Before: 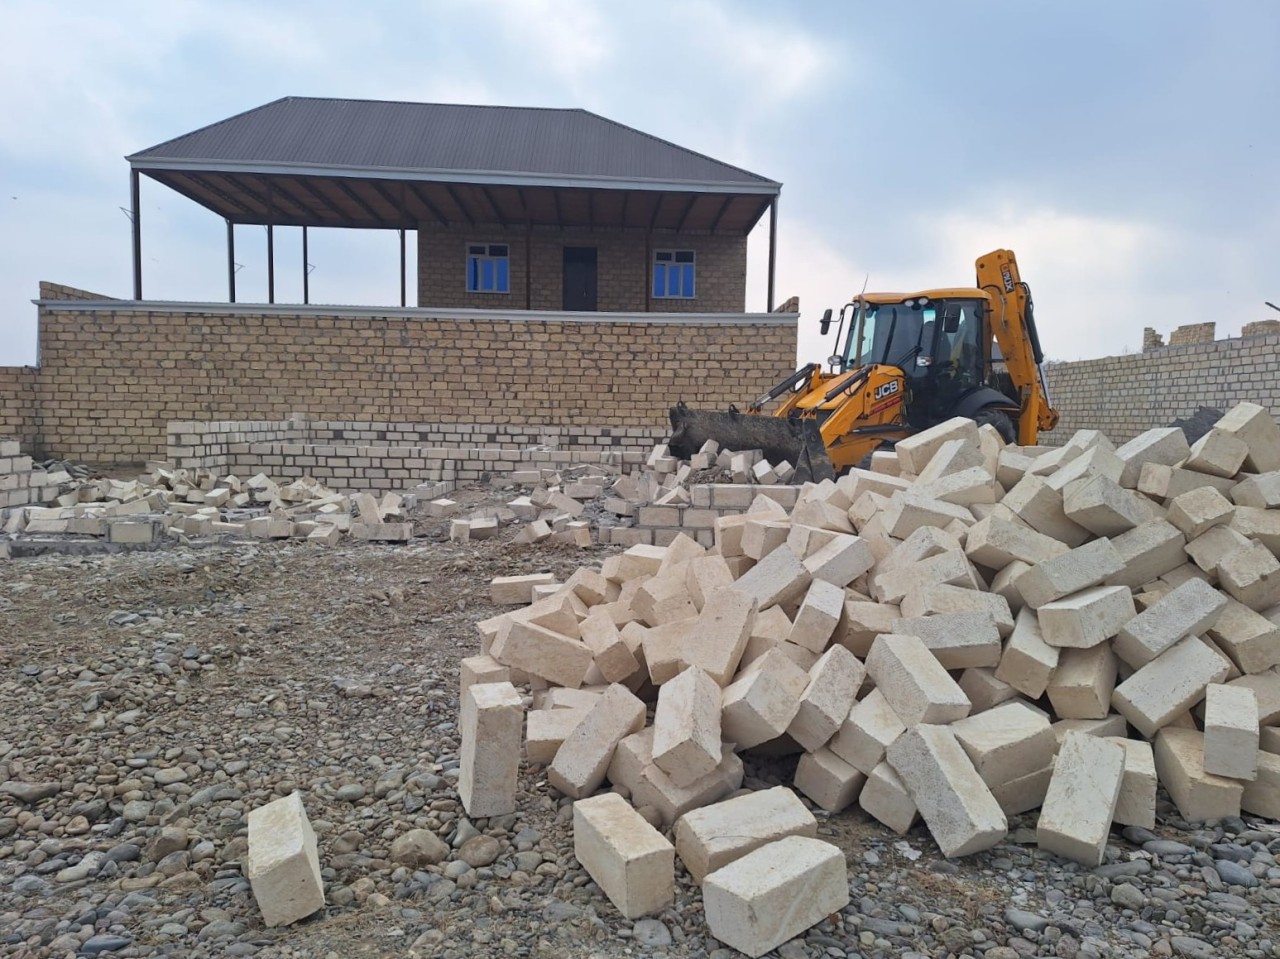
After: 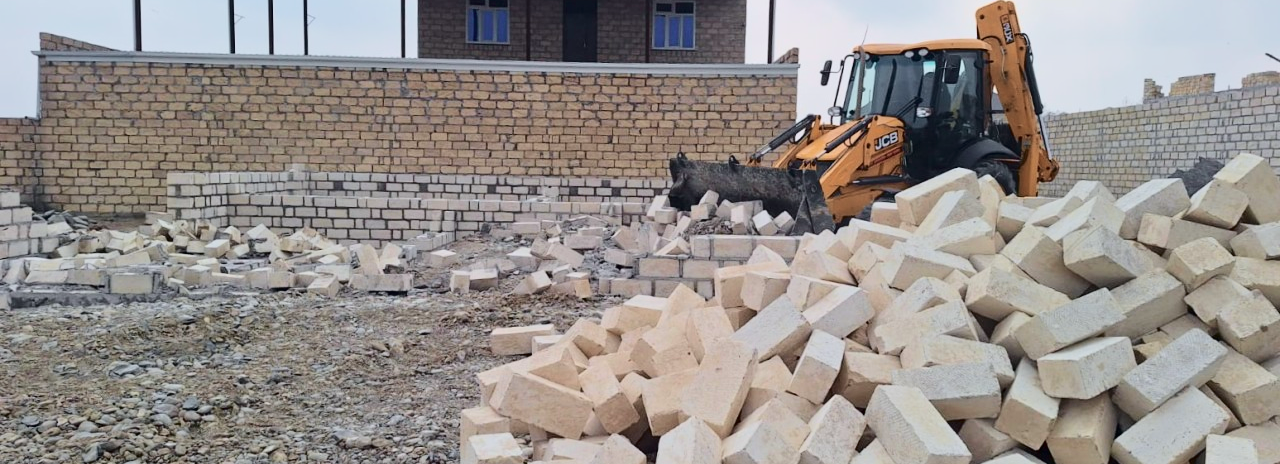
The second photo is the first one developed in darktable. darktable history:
crop and rotate: top 26.056%, bottom 25.543%
tone curve: curves: ch0 [(0, 0) (0.049, 0.01) (0.154, 0.081) (0.491, 0.56) (0.739, 0.794) (0.992, 0.937)]; ch1 [(0, 0) (0.172, 0.123) (0.317, 0.272) (0.401, 0.422) (0.499, 0.497) (0.531, 0.54) (0.615, 0.603) (0.741, 0.783) (1, 1)]; ch2 [(0, 0) (0.411, 0.424) (0.462, 0.464) (0.502, 0.489) (0.544, 0.551) (0.686, 0.638) (1, 1)], color space Lab, independent channels, preserve colors none
